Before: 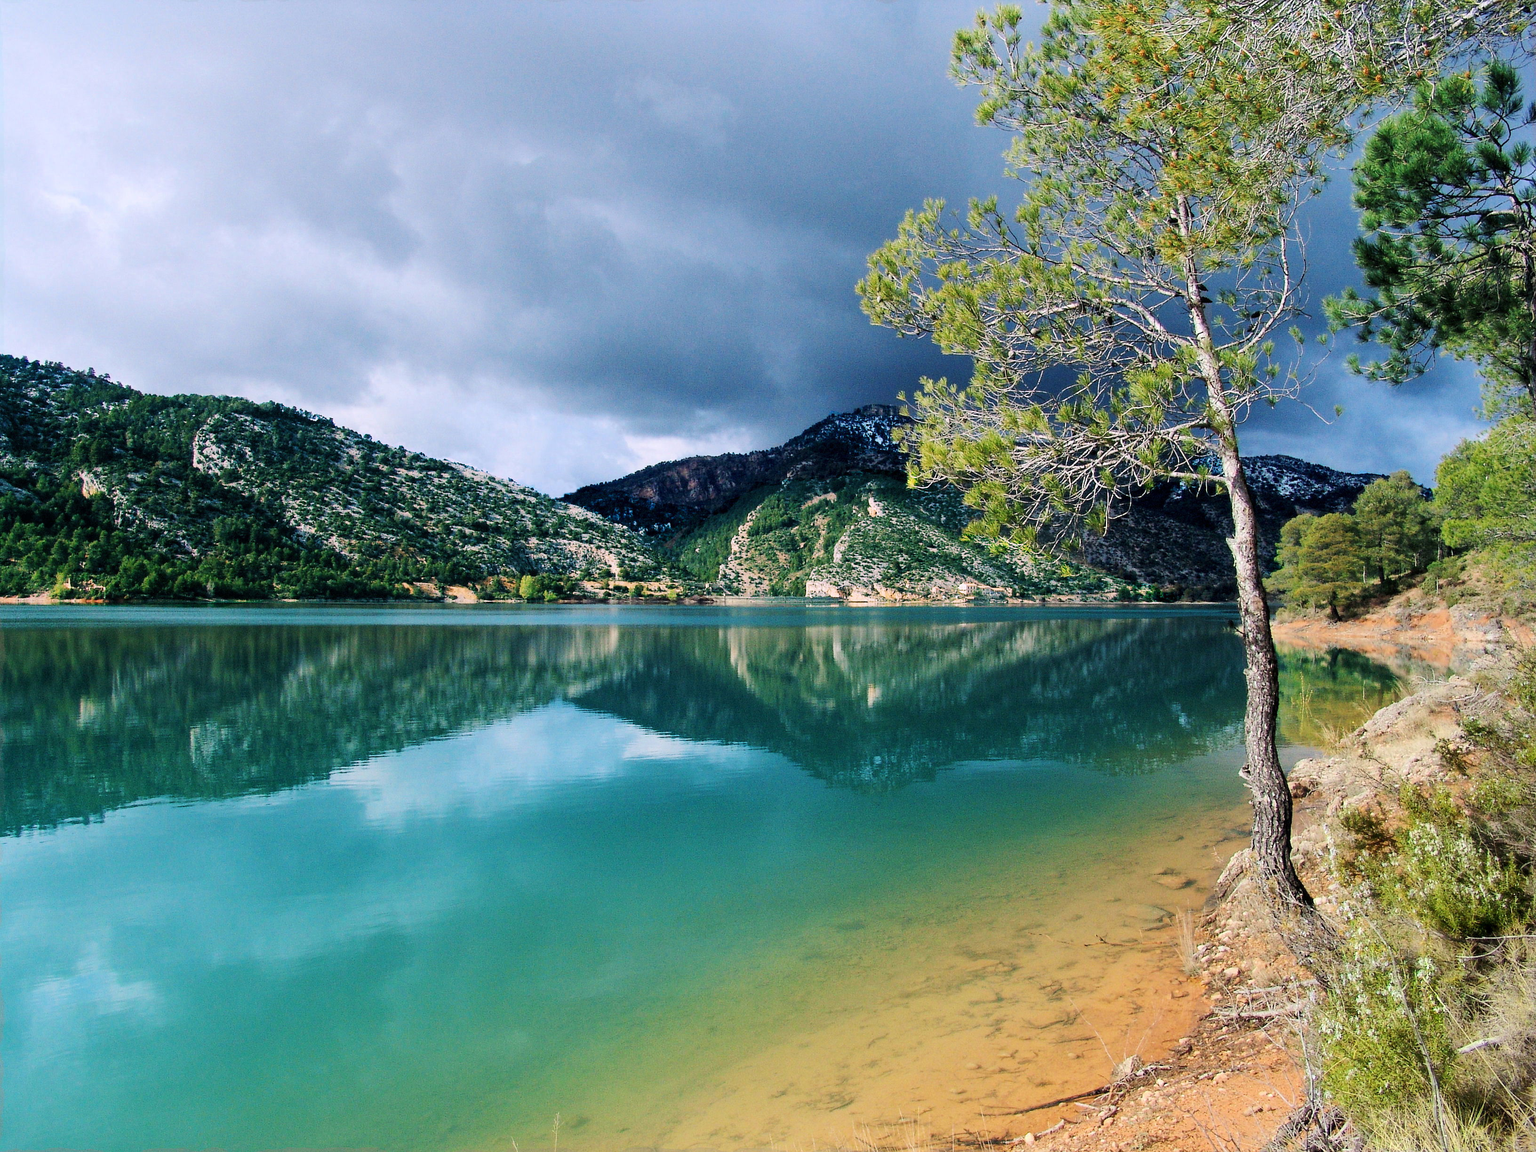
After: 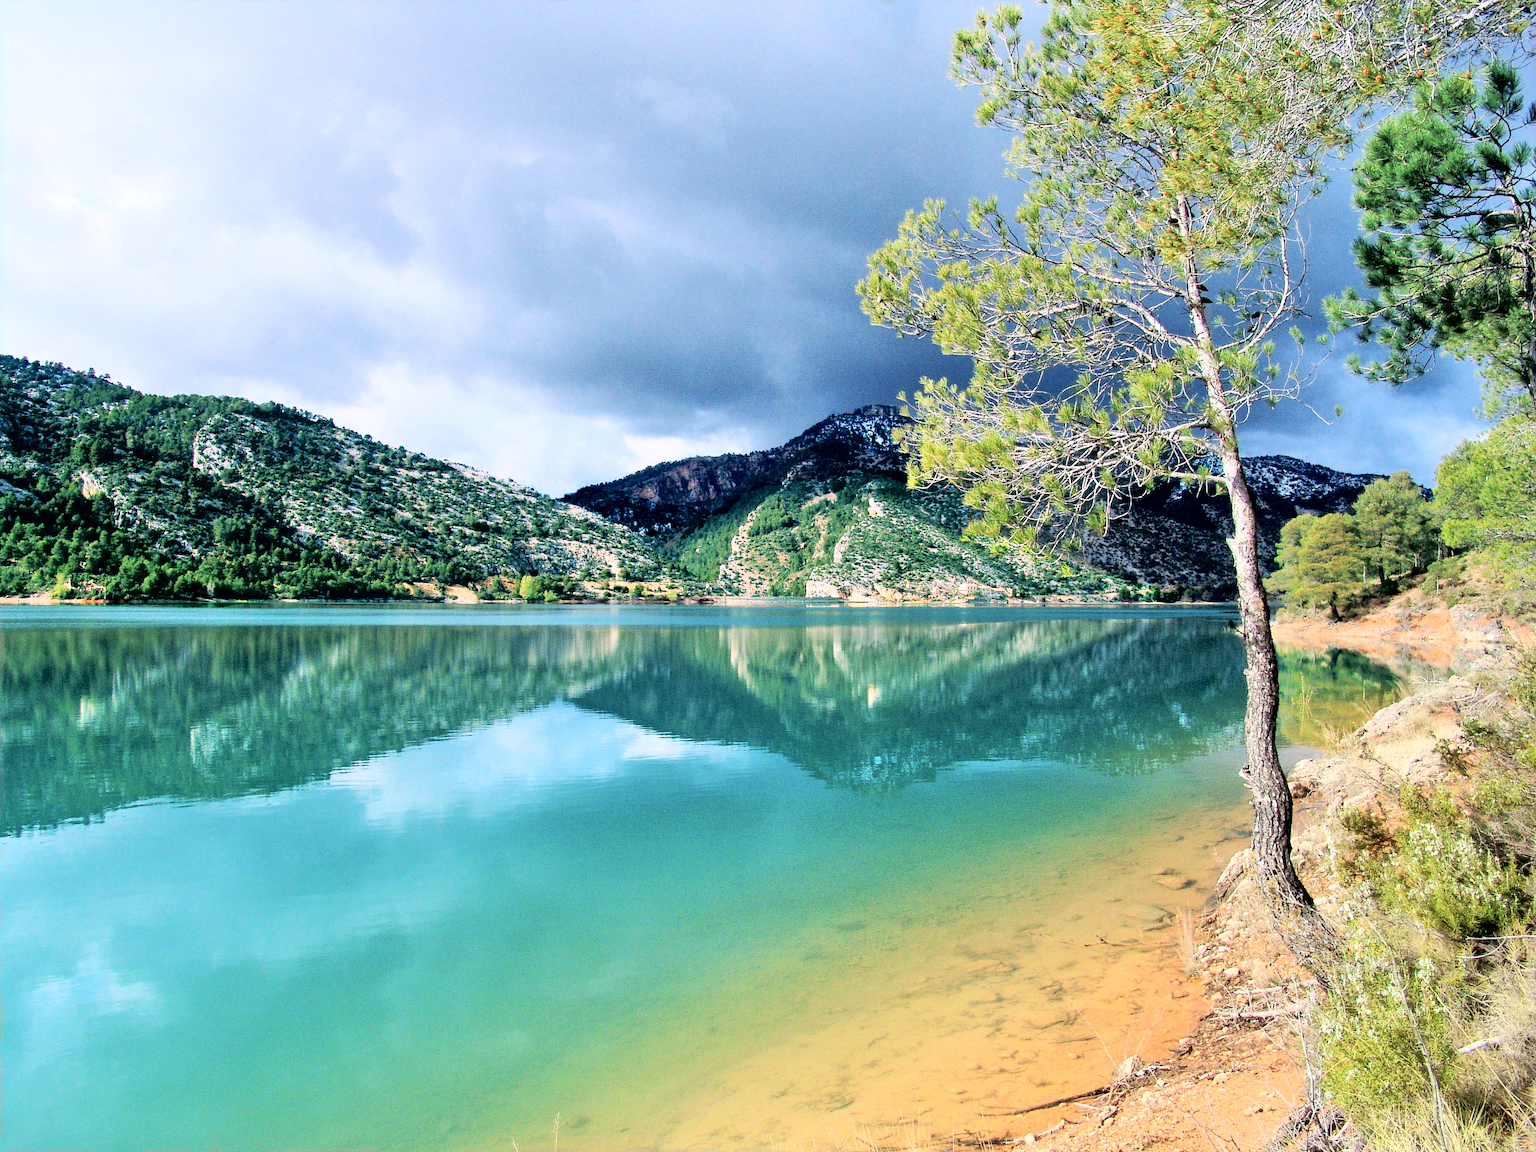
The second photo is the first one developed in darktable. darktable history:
tone equalizer: -7 EV 0.151 EV, -6 EV 0.612 EV, -5 EV 1.19 EV, -4 EV 1.31 EV, -3 EV 1.16 EV, -2 EV 0.6 EV, -1 EV 0.159 EV
tone curve: curves: ch0 [(0, 0) (0.003, 0) (0.011, 0.001) (0.025, 0.003) (0.044, 0.005) (0.069, 0.013) (0.1, 0.024) (0.136, 0.04) (0.177, 0.087) (0.224, 0.148) (0.277, 0.238) (0.335, 0.335) (0.399, 0.43) (0.468, 0.524) (0.543, 0.621) (0.623, 0.712) (0.709, 0.788) (0.801, 0.867) (0.898, 0.947) (1, 1)], color space Lab, independent channels, preserve colors none
exposure: exposure 0.206 EV, compensate highlight preservation false
